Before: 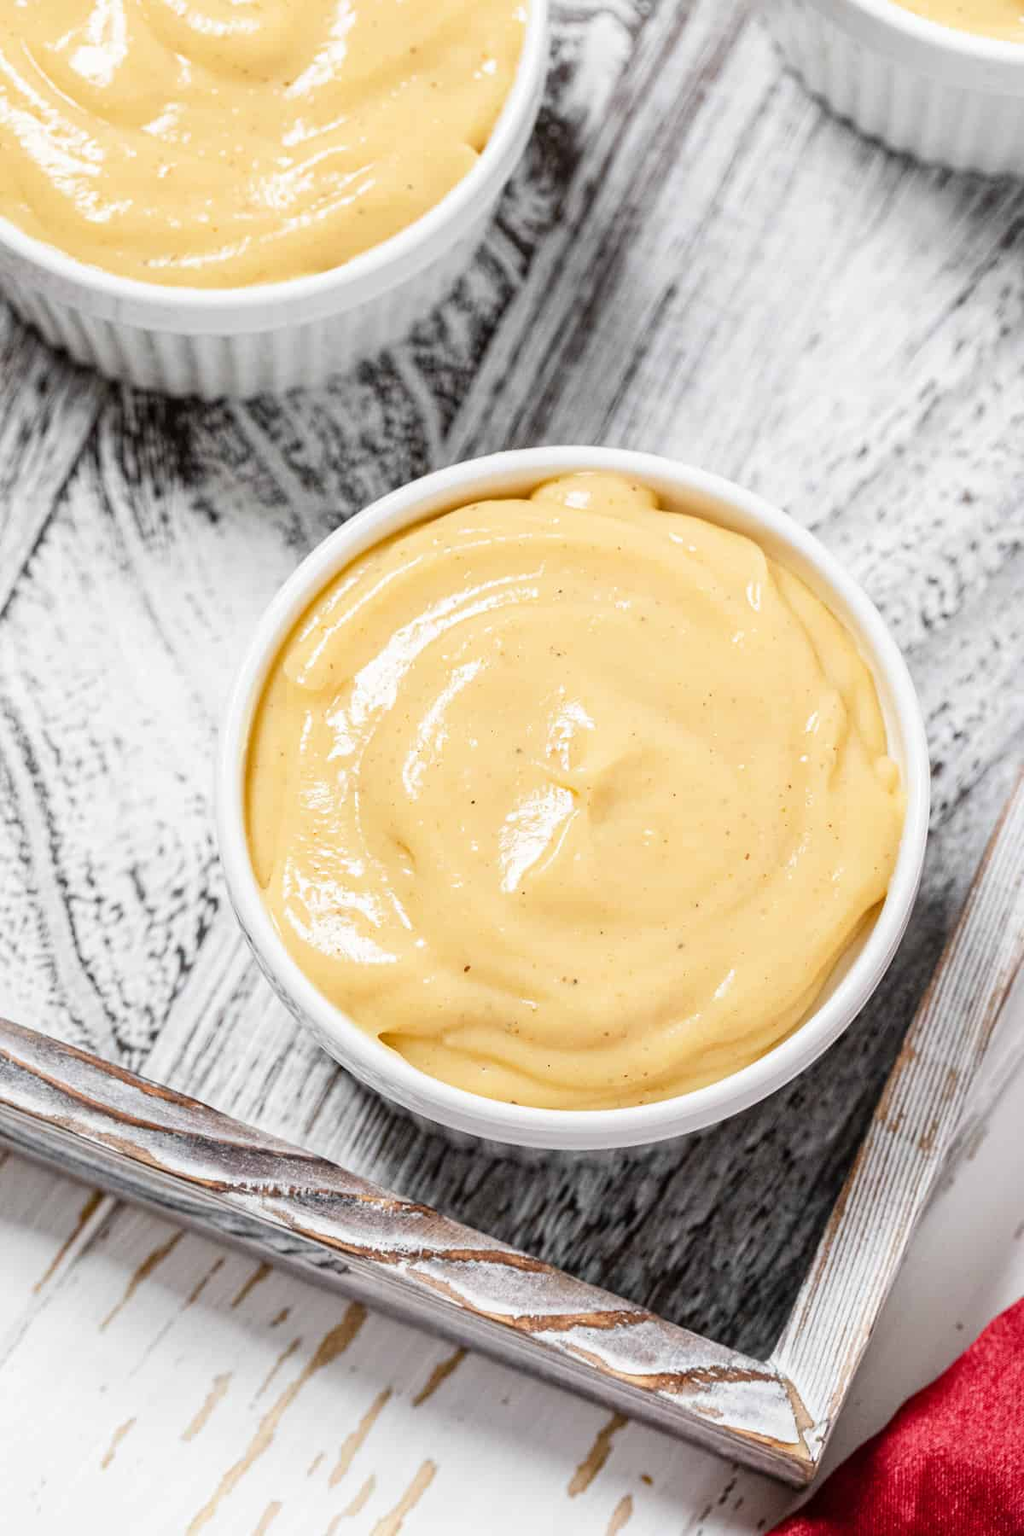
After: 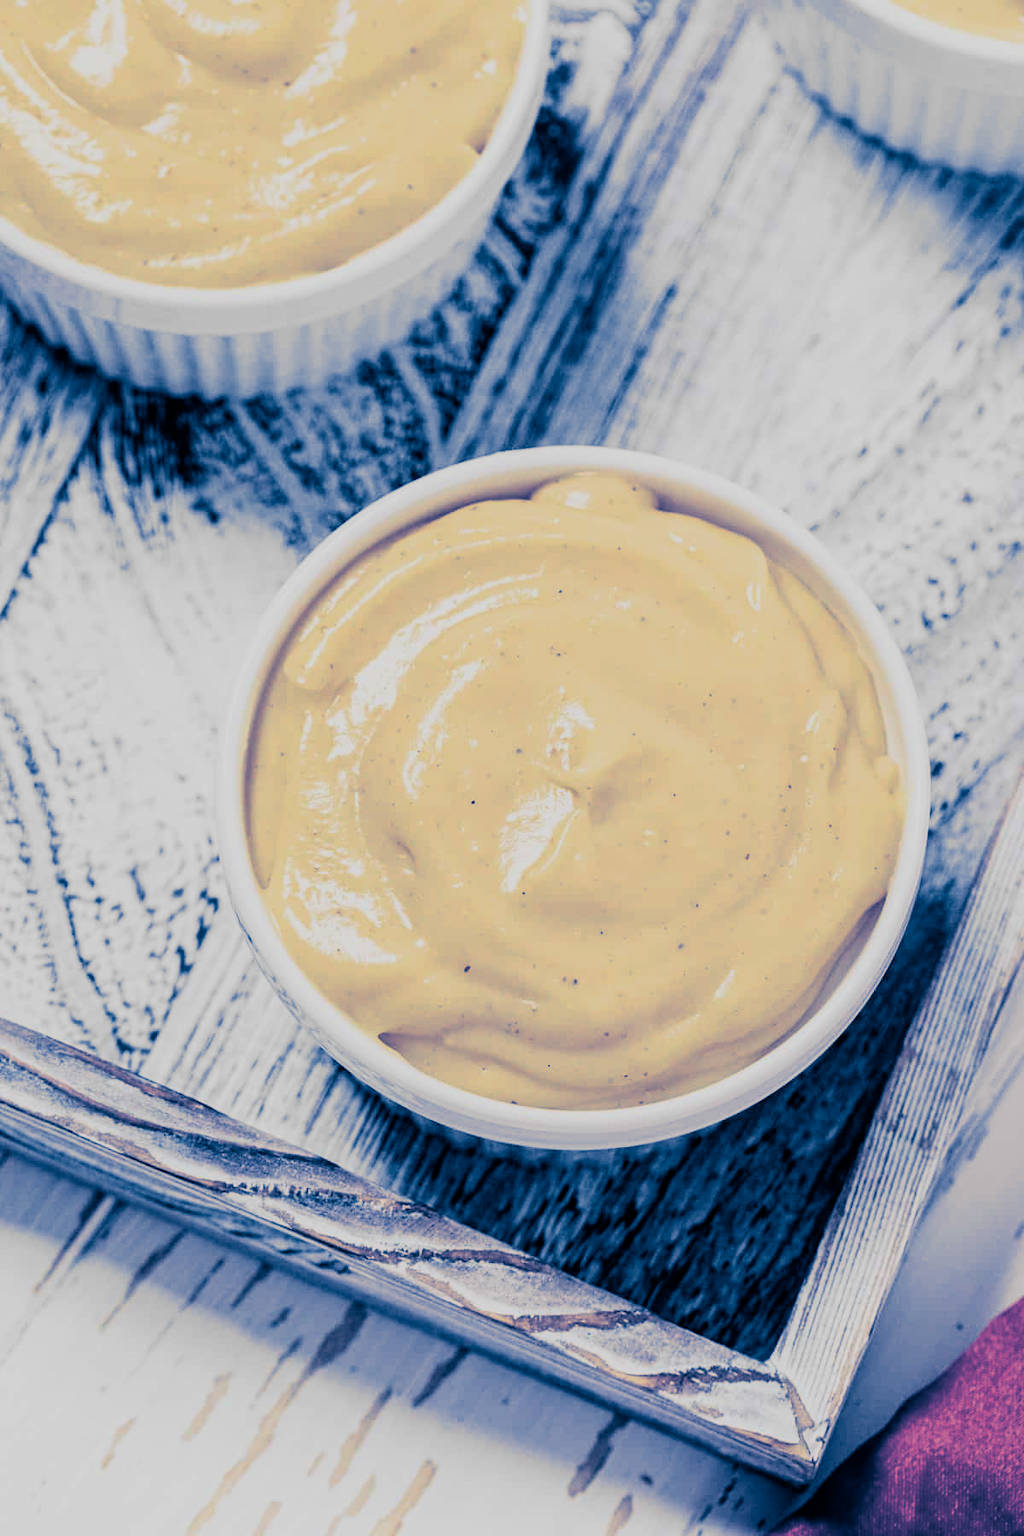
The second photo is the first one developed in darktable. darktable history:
split-toning: shadows › hue 226.8°, shadows › saturation 1, highlights › saturation 0, balance -61.41
filmic rgb: black relative exposure -7.65 EV, white relative exposure 4.56 EV, hardness 3.61, contrast 1.05
